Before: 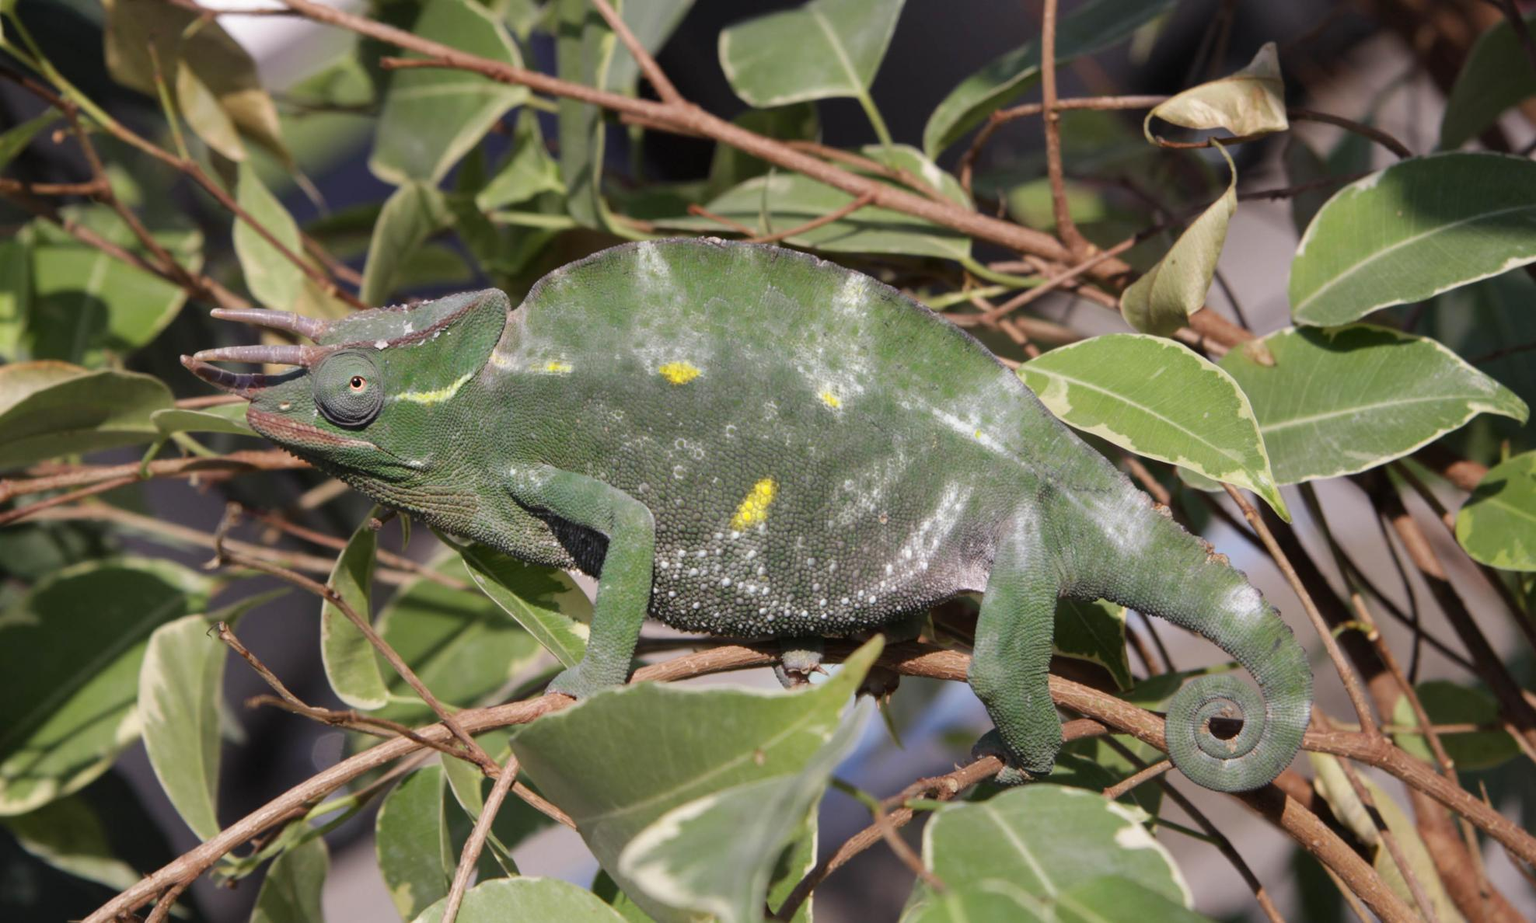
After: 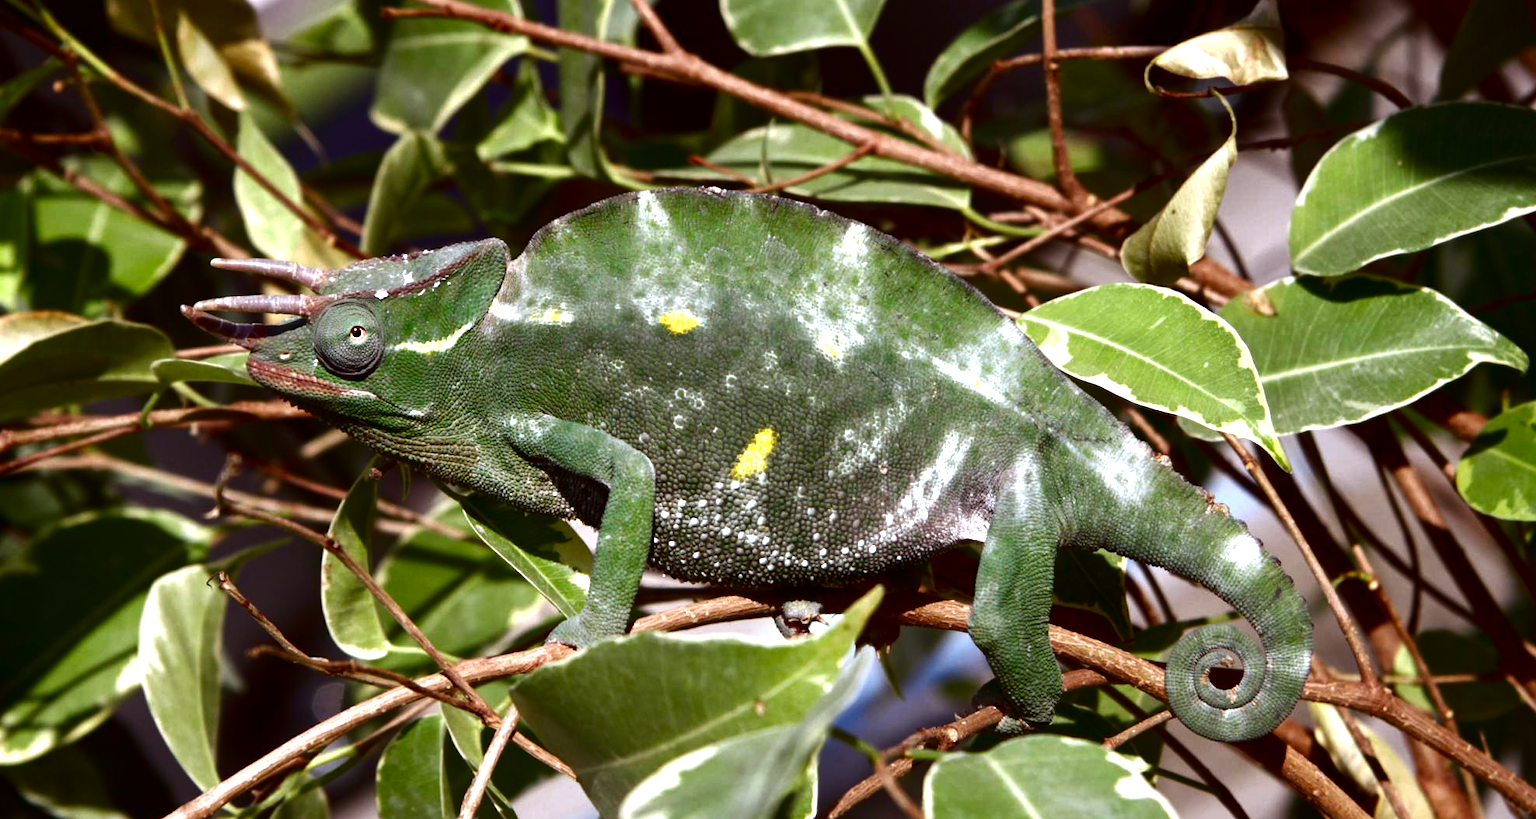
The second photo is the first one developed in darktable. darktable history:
crop and rotate: top 5.539%, bottom 5.718%
exposure: black level correction 0.001, exposure 1 EV, compensate highlight preservation false
color correction: highlights a* -3.48, highlights b* -6.21, shadows a* 2.99, shadows b* 5.37
contrast brightness saturation: contrast 0.085, brightness -0.585, saturation 0.169
